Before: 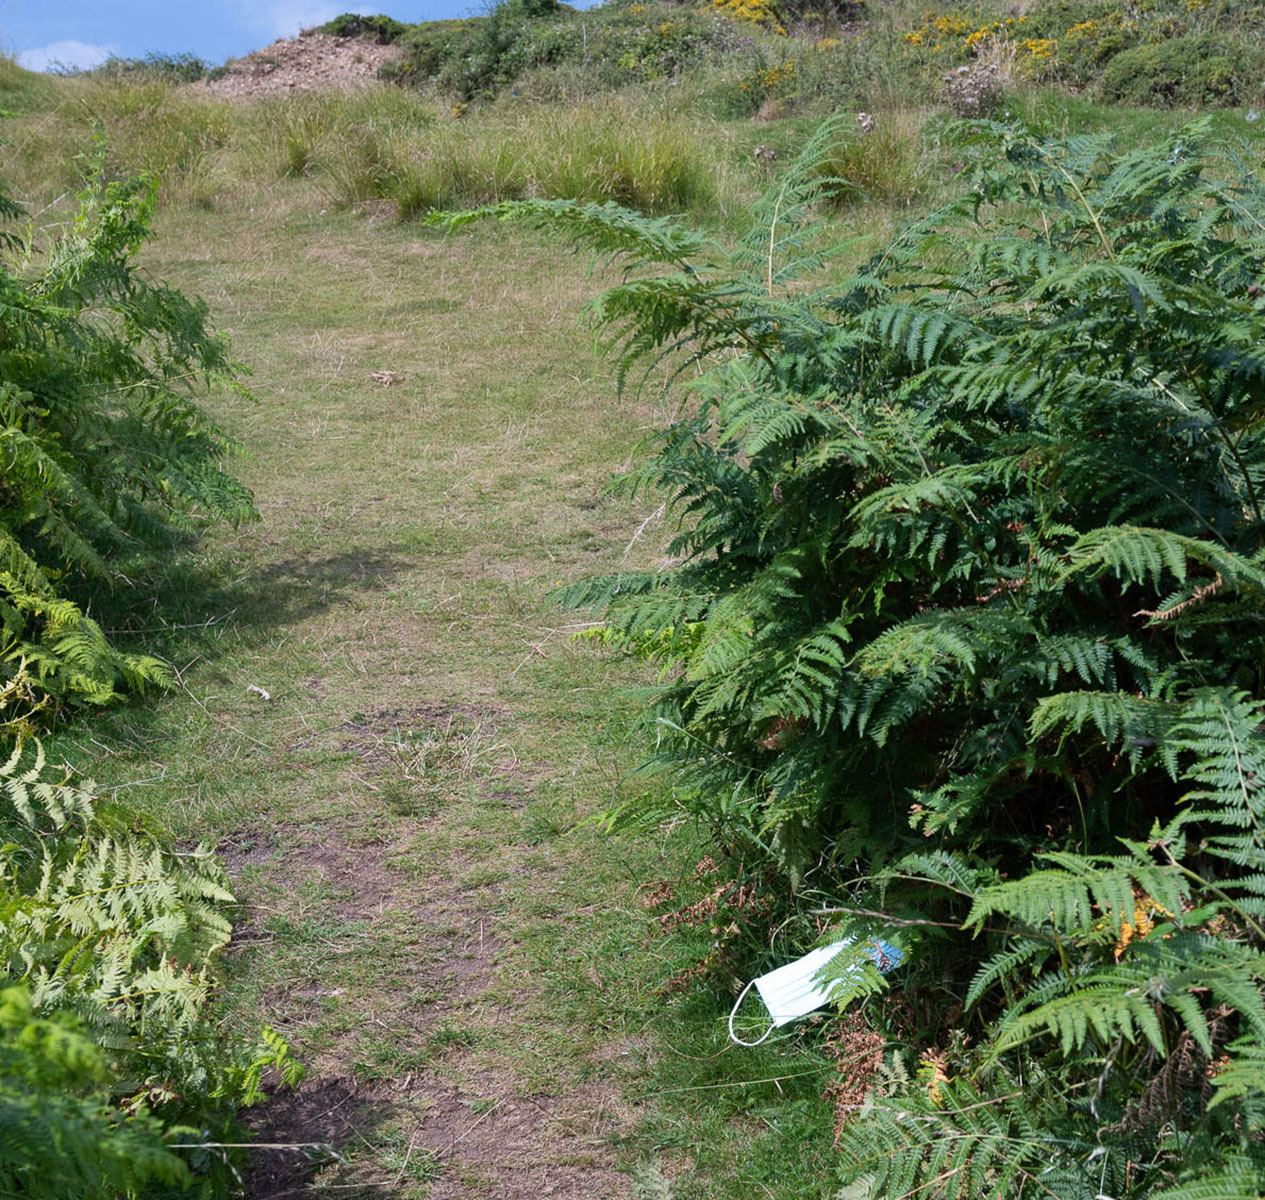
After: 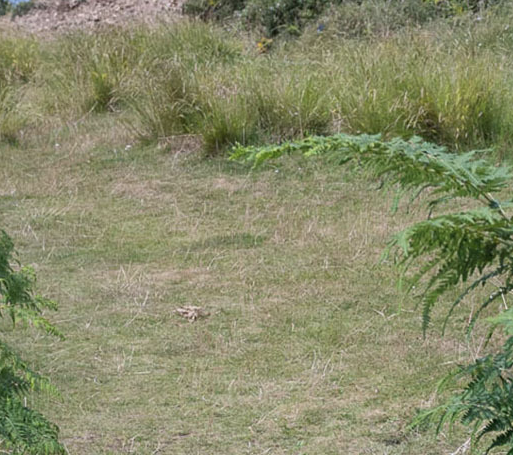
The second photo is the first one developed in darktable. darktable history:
color contrast: green-magenta contrast 0.84, blue-yellow contrast 0.86
crop: left 15.452%, top 5.459%, right 43.956%, bottom 56.62%
